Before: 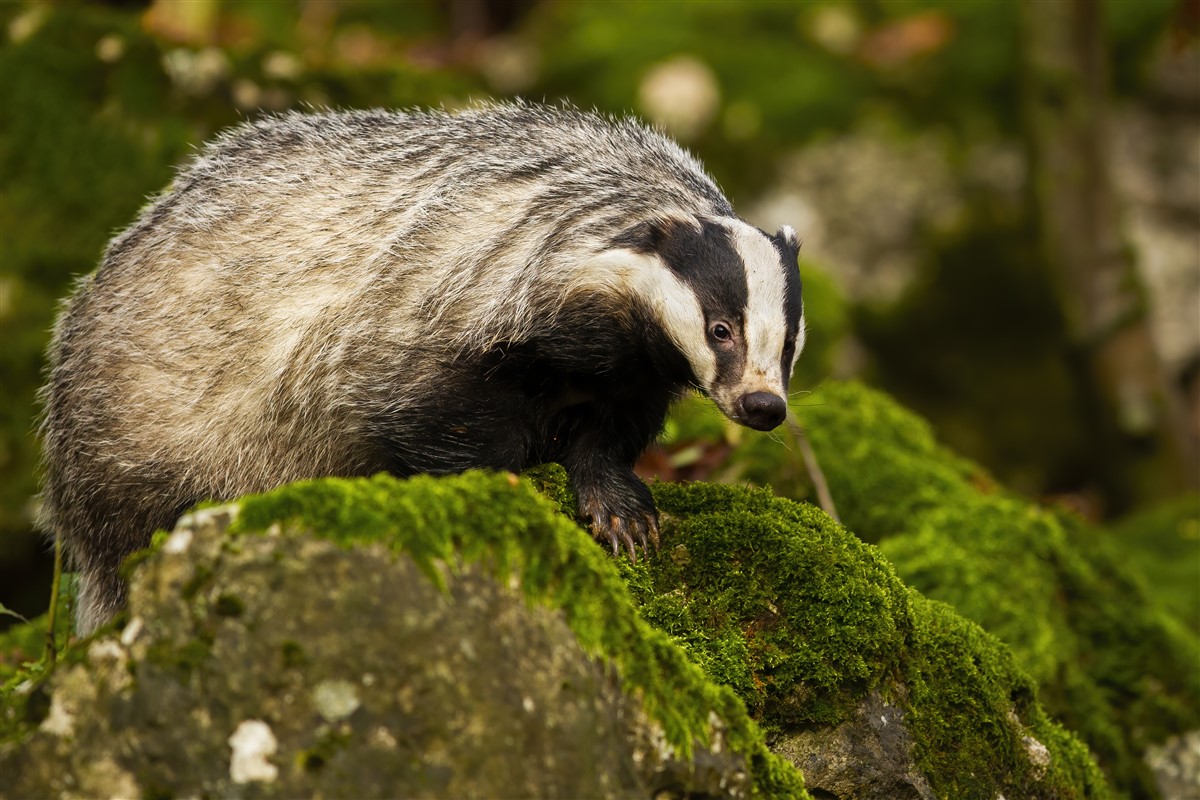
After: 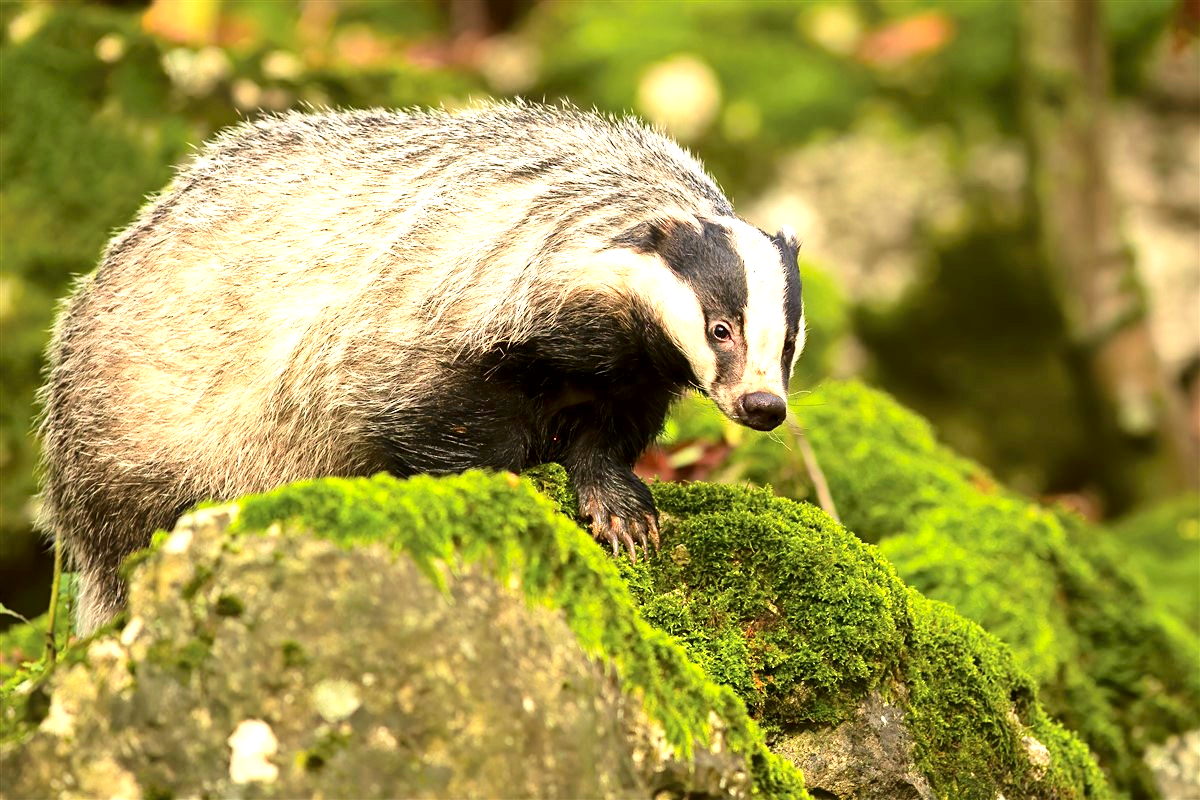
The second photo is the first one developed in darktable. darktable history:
exposure: black level correction 0.001, exposure 1.817 EV, compensate highlight preservation false
tone curve: curves: ch0 [(0, 0) (0.091, 0.066) (0.184, 0.16) (0.491, 0.519) (0.748, 0.765) (1, 0.919)]; ch1 [(0, 0) (0.179, 0.173) (0.322, 0.32) (0.424, 0.424) (0.502, 0.504) (0.56, 0.578) (0.631, 0.675) (0.777, 0.806) (1, 1)]; ch2 [(0, 0) (0.434, 0.447) (0.483, 0.487) (0.547, 0.573) (0.676, 0.673) (1, 1)], color space Lab, independent channels, preserve colors none
sharpen: amount 0.207
